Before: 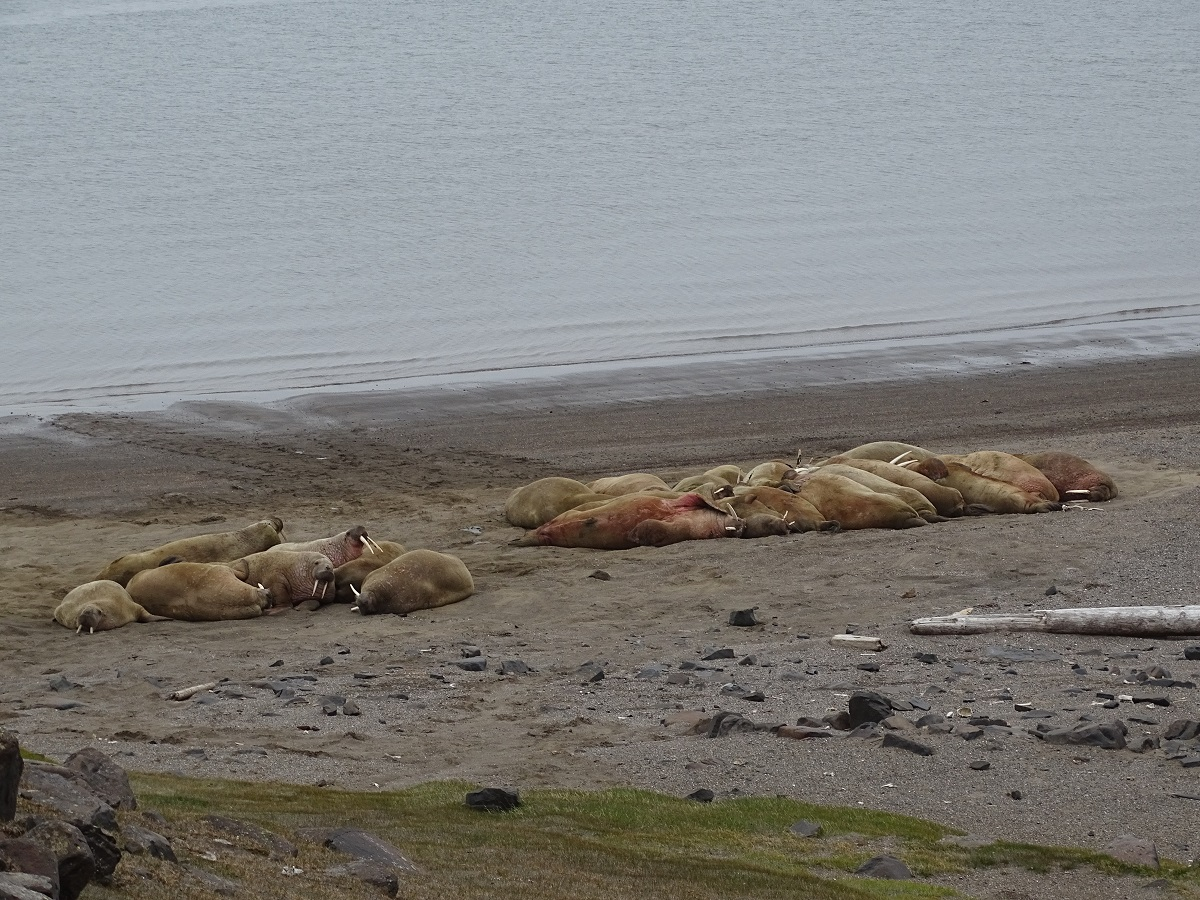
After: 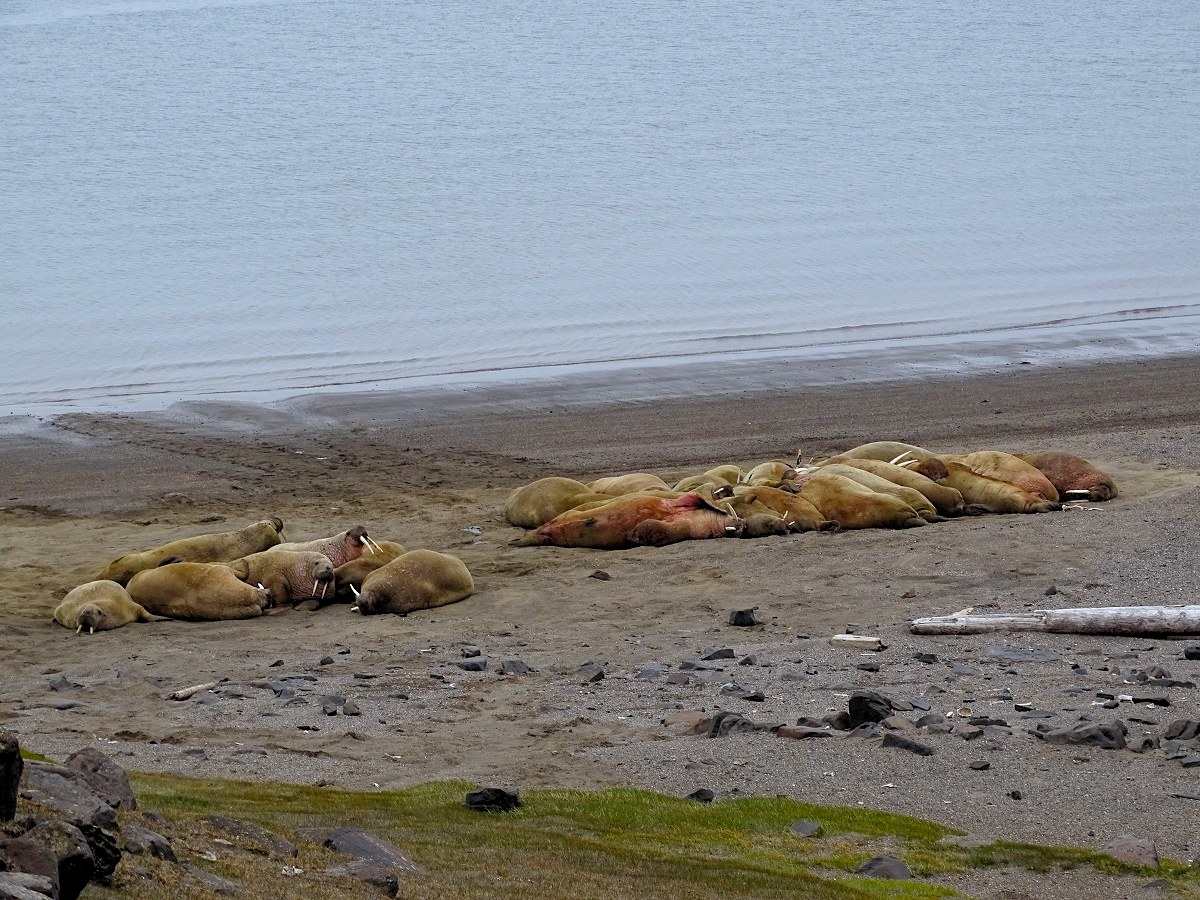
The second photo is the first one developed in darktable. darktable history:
color balance rgb: perceptual saturation grading › global saturation 40%, global vibrance 15%
white balance: red 0.98, blue 1.034
rgb levels: levels [[0.01, 0.419, 0.839], [0, 0.5, 1], [0, 0.5, 1]]
